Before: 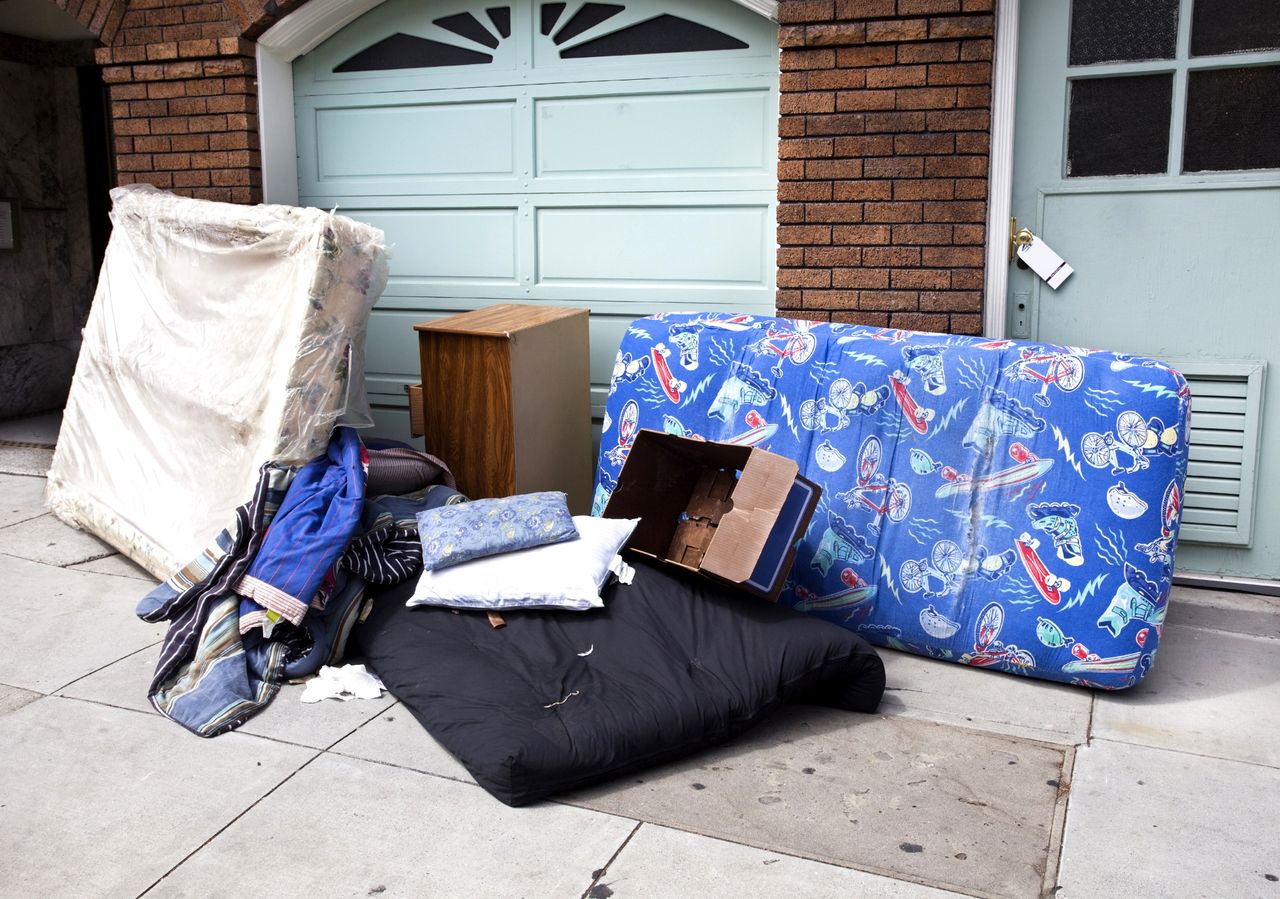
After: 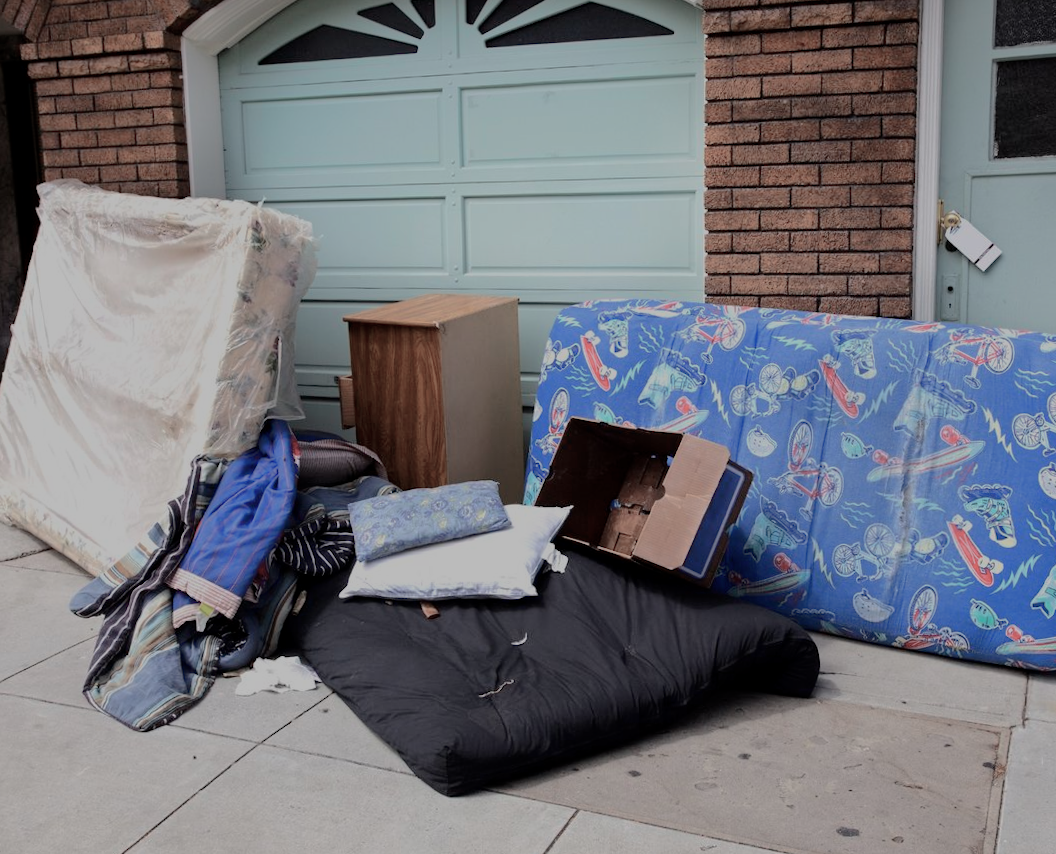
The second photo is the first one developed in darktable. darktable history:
color balance rgb: power › hue 174.06°, linear chroma grading › shadows -39.641%, linear chroma grading › highlights 40.787%, linear chroma grading › global chroma 44.49%, linear chroma grading › mid-tones -29.679%, perceptual saturation grading › global saturation -28.387%, perceptual saturation grading › highlights -20.37%, perceptual saturation grading › mid-tones -23.788%, perceptual saturation grading › shadows -22.989%
crop and rotate: angle 0.839°, left 4.481%, top 0.436%, right 11.293%, bottom 2.51%
tone equalizer: -8 EV -0.029 EV, -7 EV 0.036 EV, -6 EV -0.006 EV, -5 EV 0.008 EV, -4 EV -0.05 EV, -3 EV -0.239 EV, -2 EV -0.65 EV, -1 EV -0.989 EV, +0 EV -0.985 EV, edges refinement/feathering 500, mask exposure compensation -1.57 EV, preserve details no
